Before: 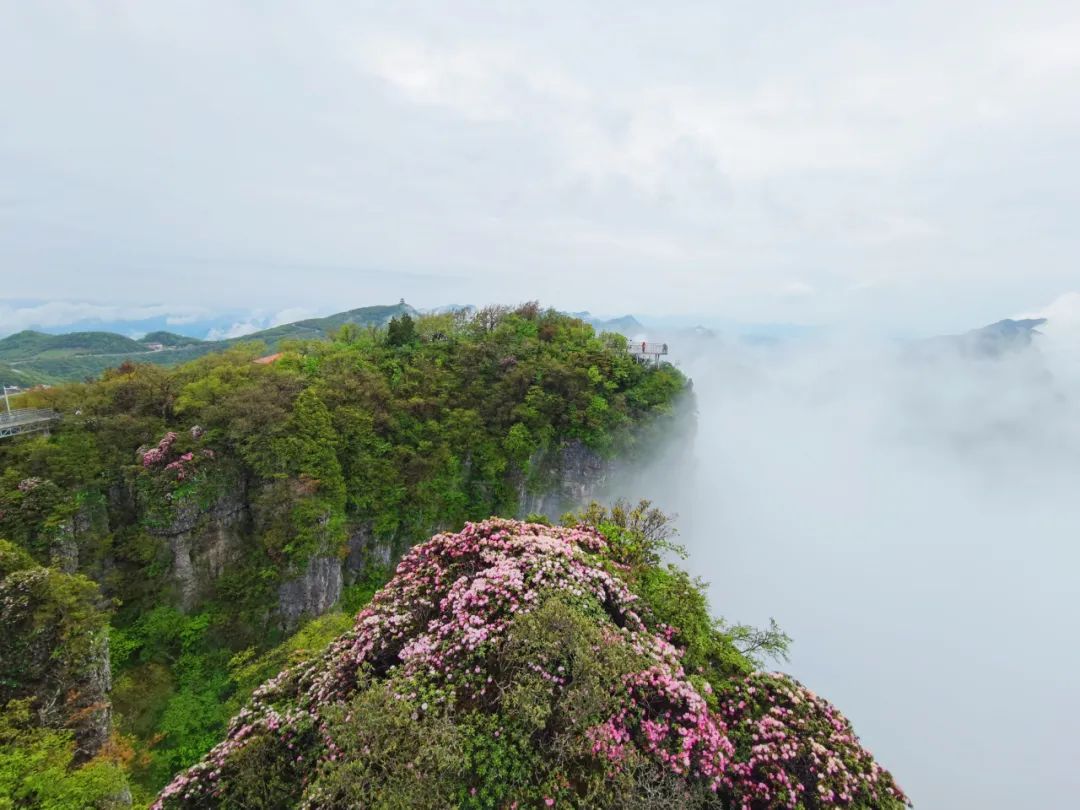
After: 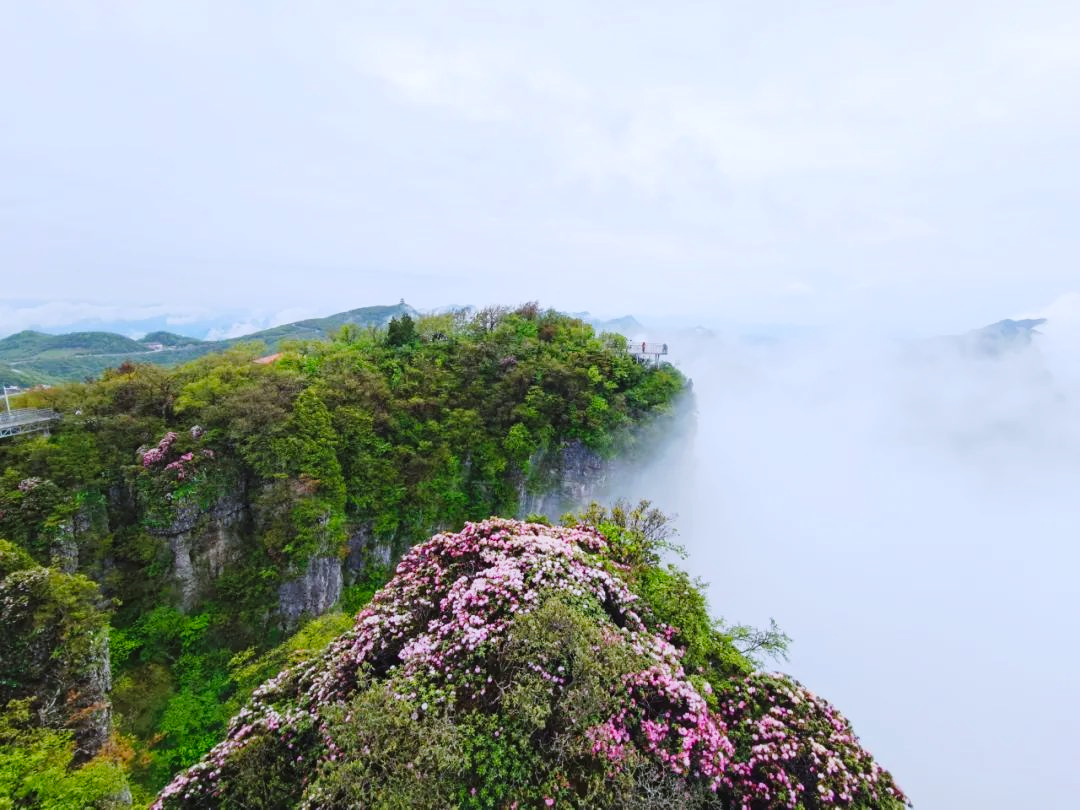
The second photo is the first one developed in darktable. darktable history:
tone curve: curves: ch0 [(0, 0) (0.003, 0.008) (0.011, 0.017) (0.025, 0.027) (0.044, 0.043) (0.069, 0.059) (0.1, 0.086) (0.136, 0.112) (0.177, 0.152) (0.224, 0.203) (0.277, 0.277) (0.335, 0.346) (0.399, 0.439) (0.468, 0.527) (0.543, 0.613) (0.623, 0.693) (0.709, 0.787) (0.801, 0.863) (0.898, 0.927) (1, 1)], preserve colors none
white balance: red 0.967, blue 1.119, emerald 0.756
